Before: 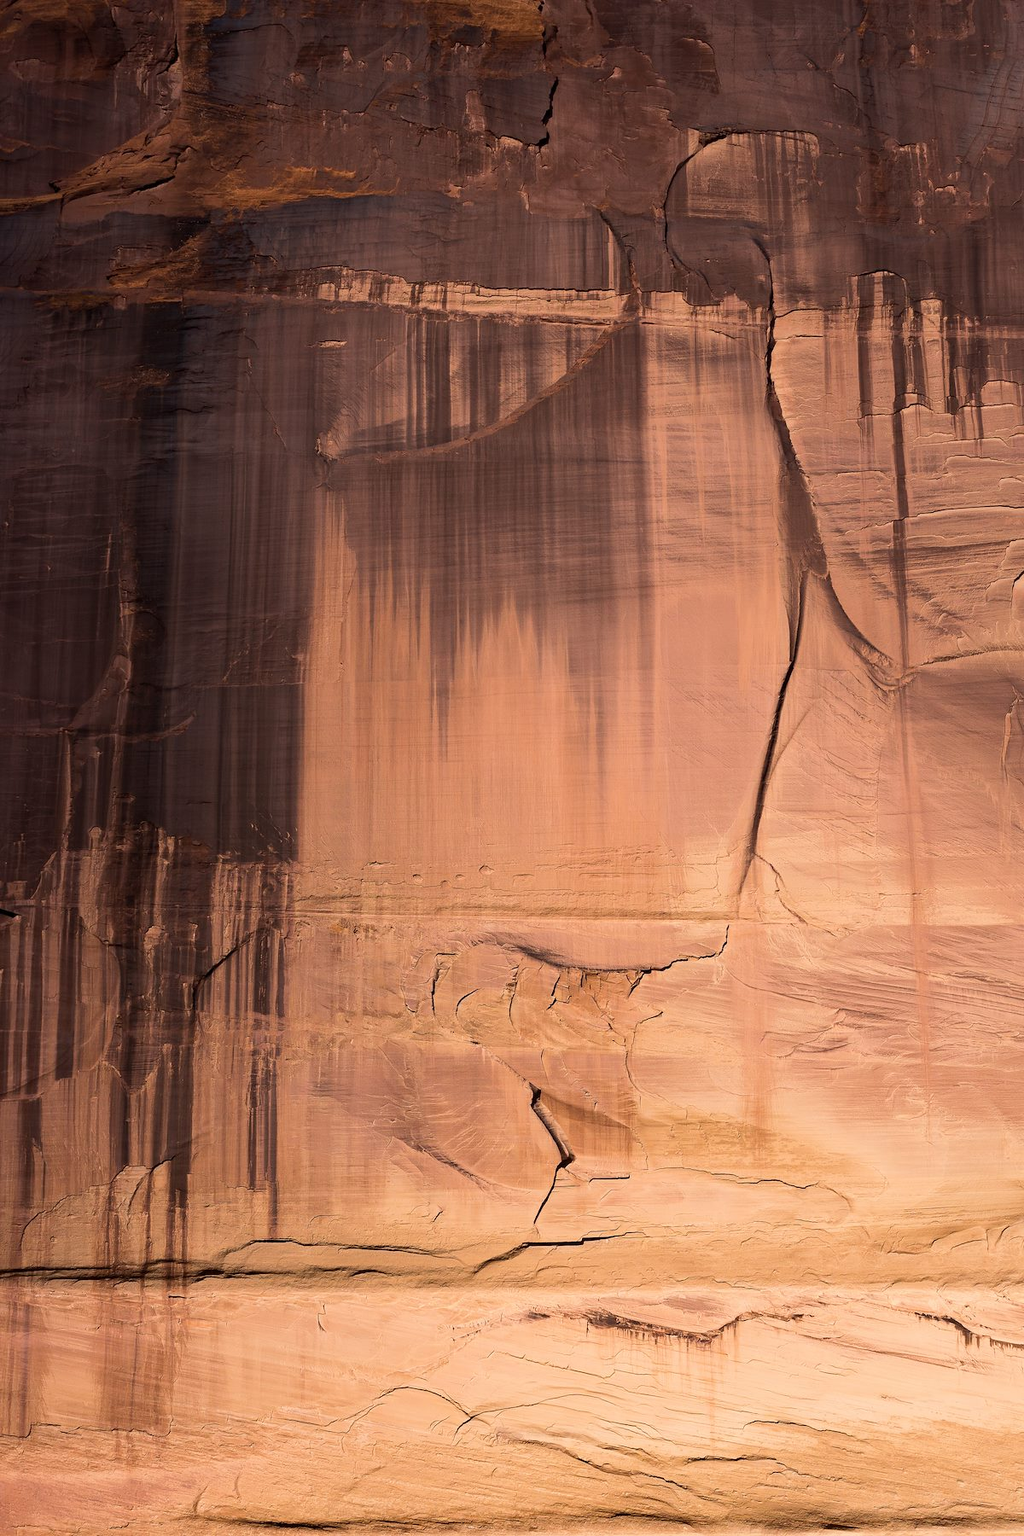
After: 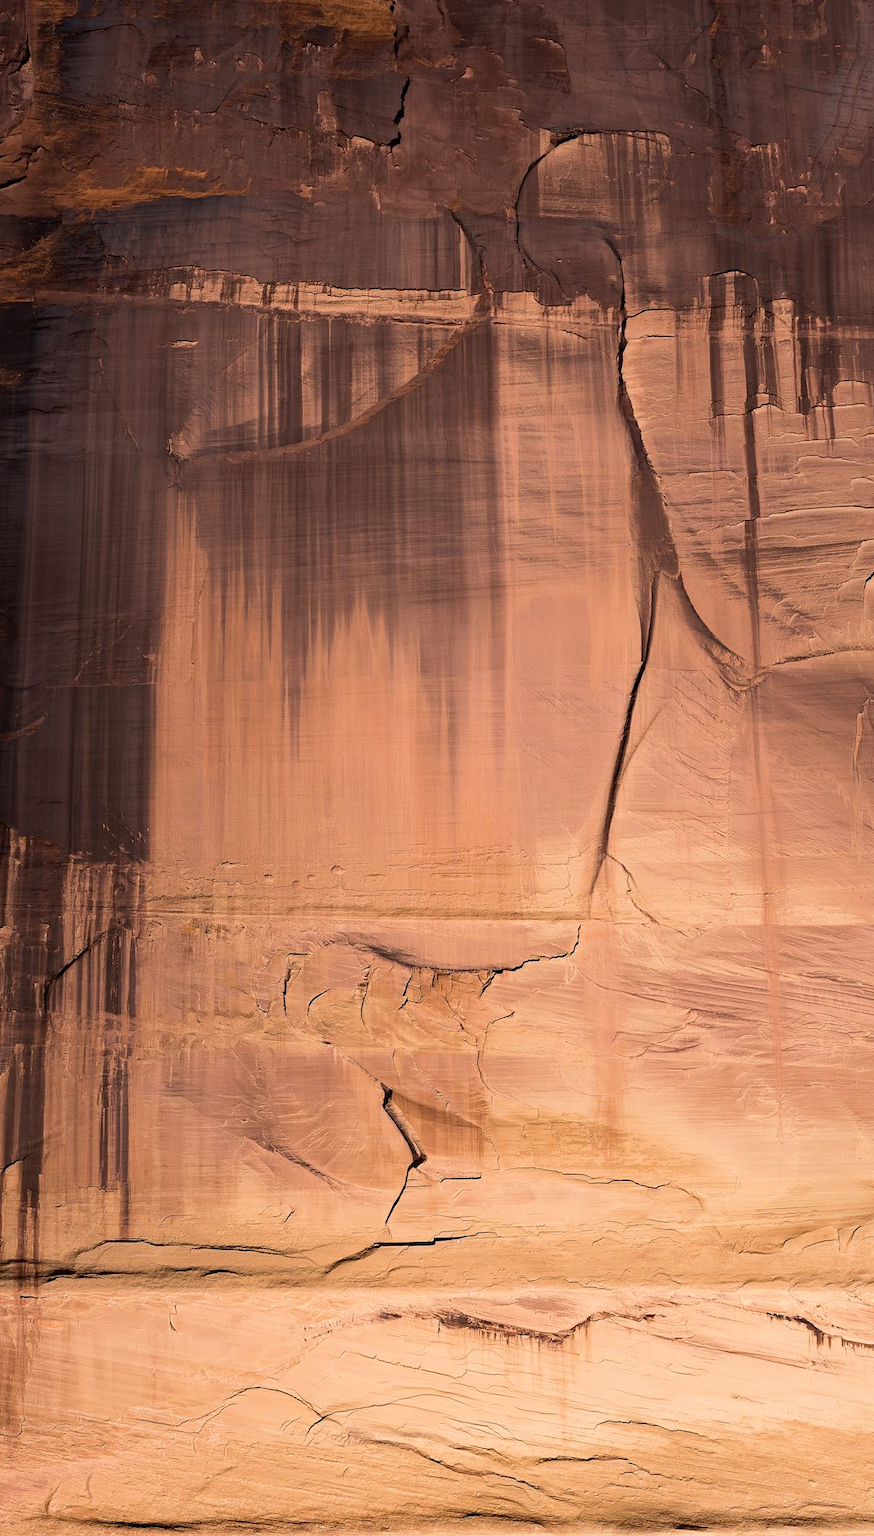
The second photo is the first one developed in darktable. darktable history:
crop and rotate: left 14.531%
